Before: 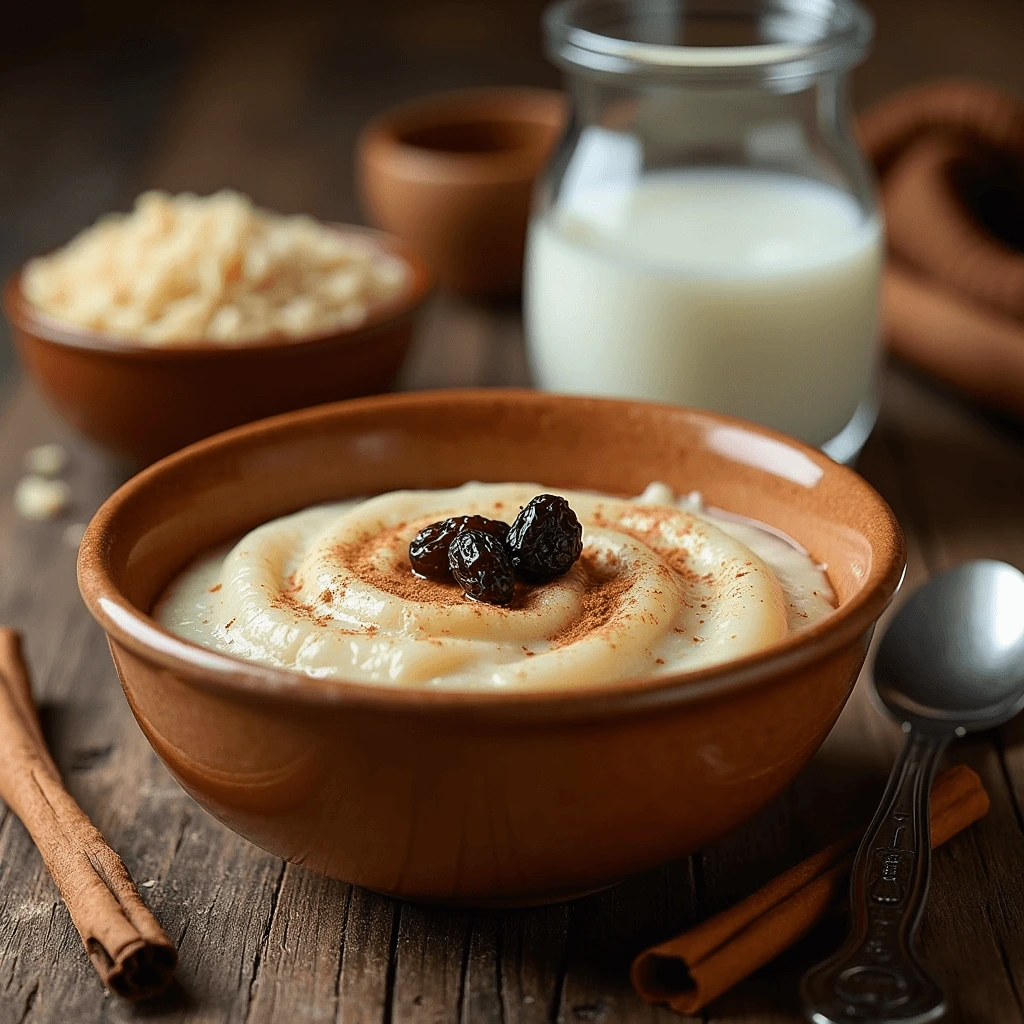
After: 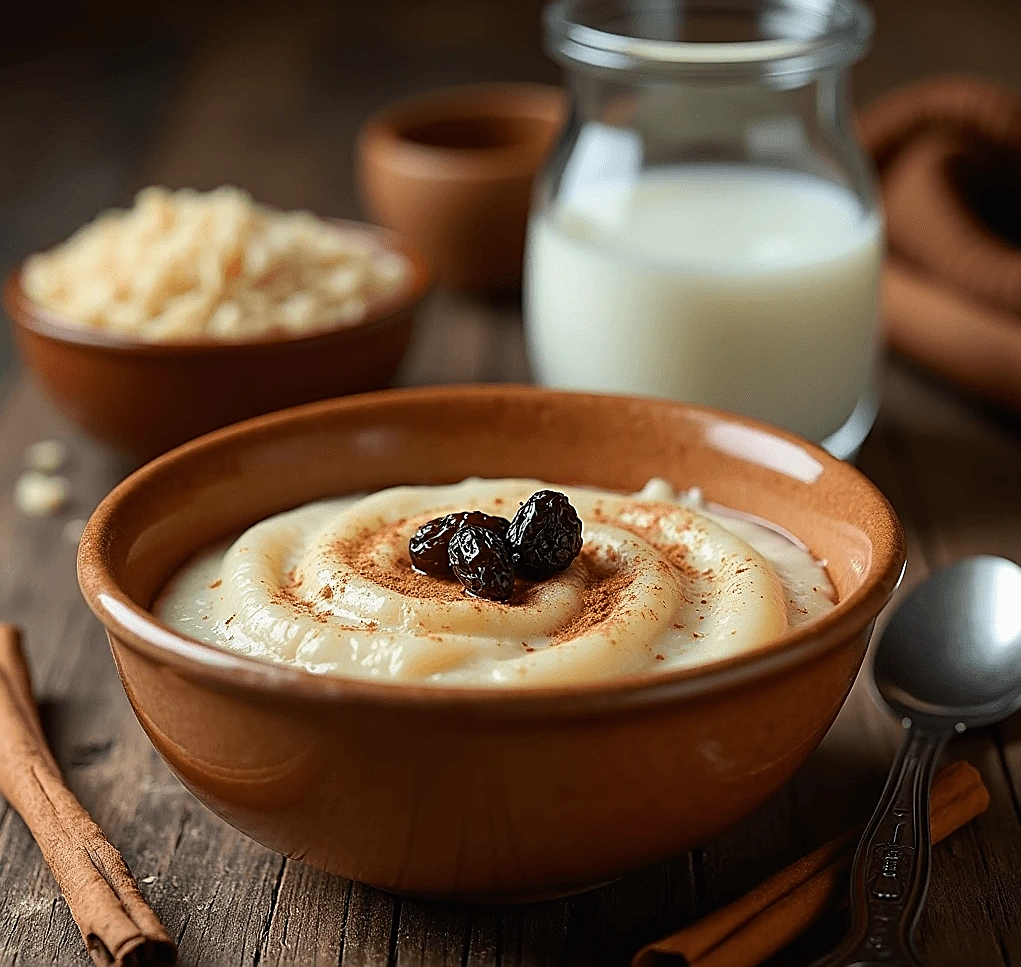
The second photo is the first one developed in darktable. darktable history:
sharpen: on, module defaults
crop: top 0.448%, right 0.264%, bottom 5.045%
